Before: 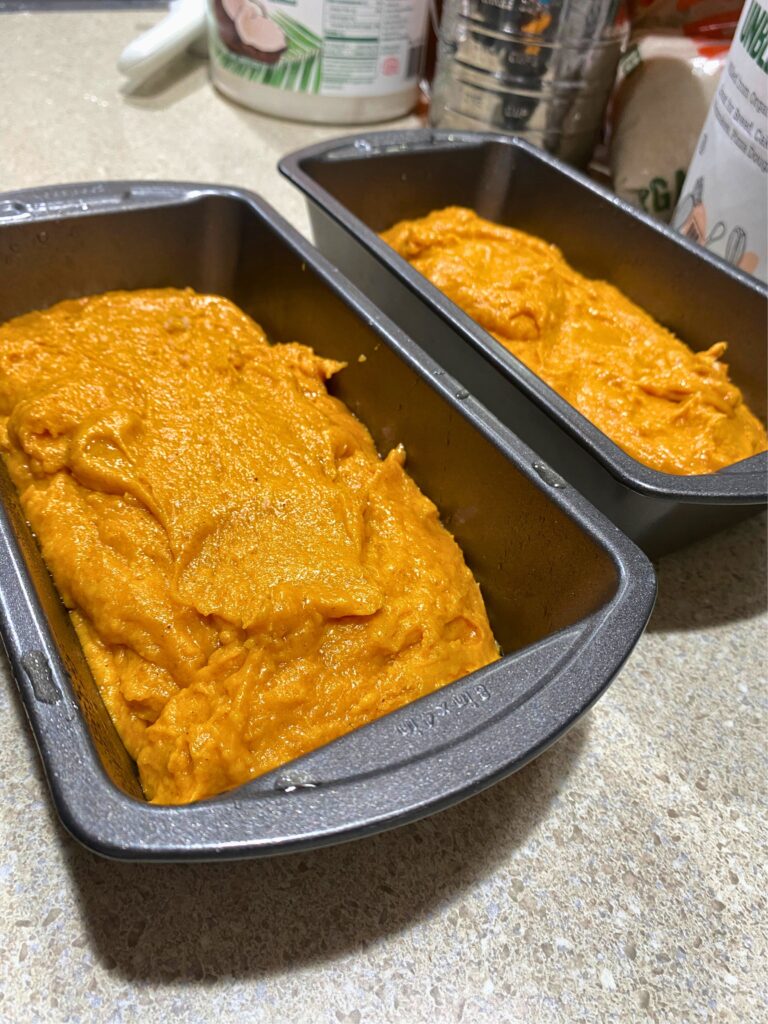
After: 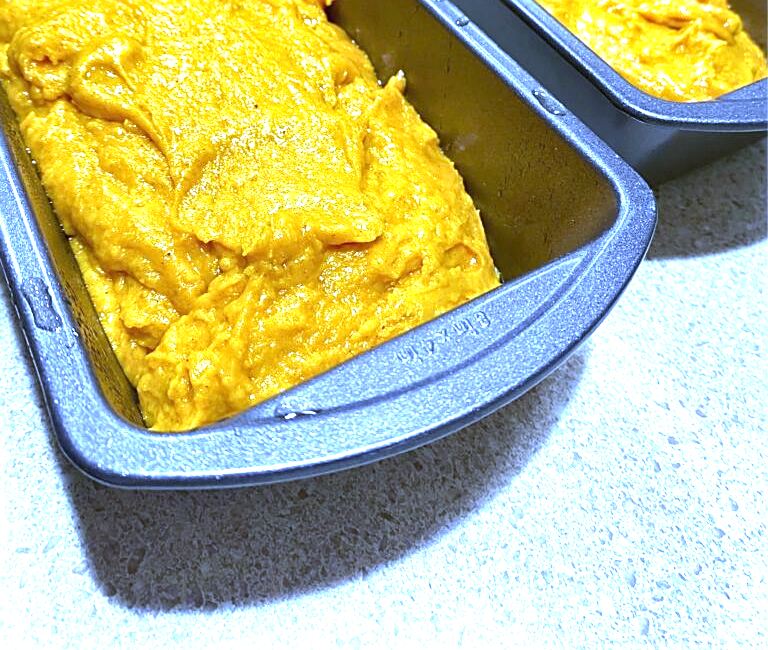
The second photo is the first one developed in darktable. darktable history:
sharpen: on, module defaults
exposure: black level correction 0, exposure 1.45 EV, compensate exposure bias true, compensate highlight preservation false
white balance: red 0.766, blue 1.537
crop and rotate: top 36.435%
